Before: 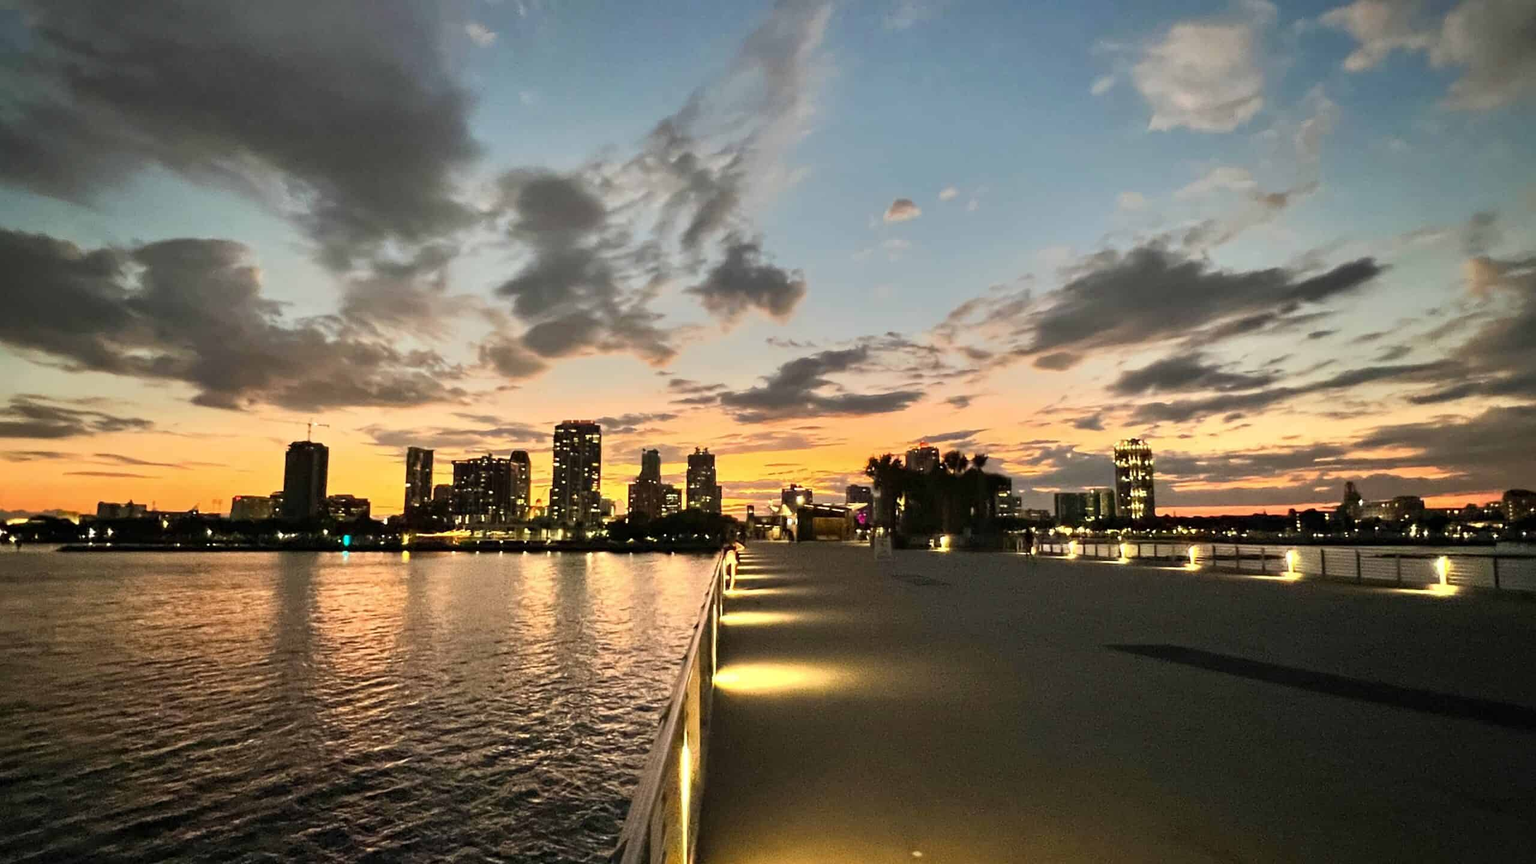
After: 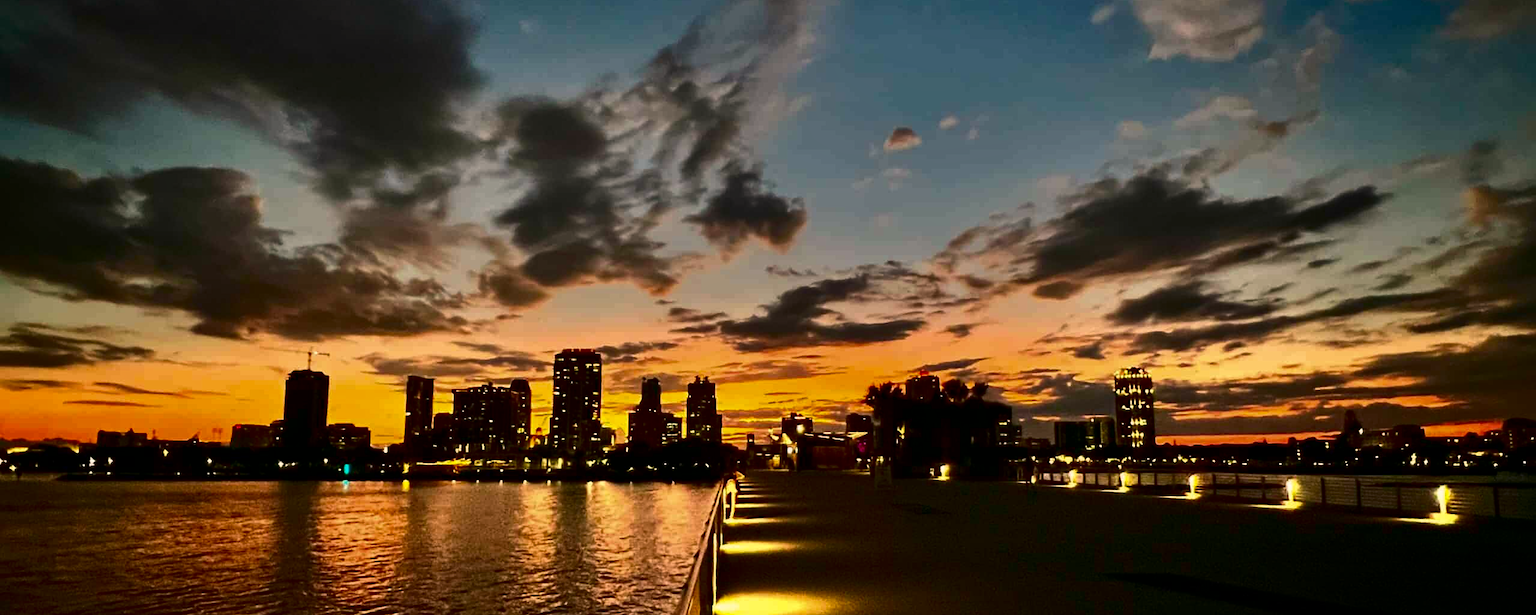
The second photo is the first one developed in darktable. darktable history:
crop and rotate: top 8.321%, bottom 20.491%
local contrast: mode bilateral grid, contrast 10, coarseness 25, detail 115%, midtone range 0.2
color correction: highlights a* 5.89, highlights b* 4.86
contrast brightness saturation: contrast 0.091, brightness -0.576, saturation 0.17
